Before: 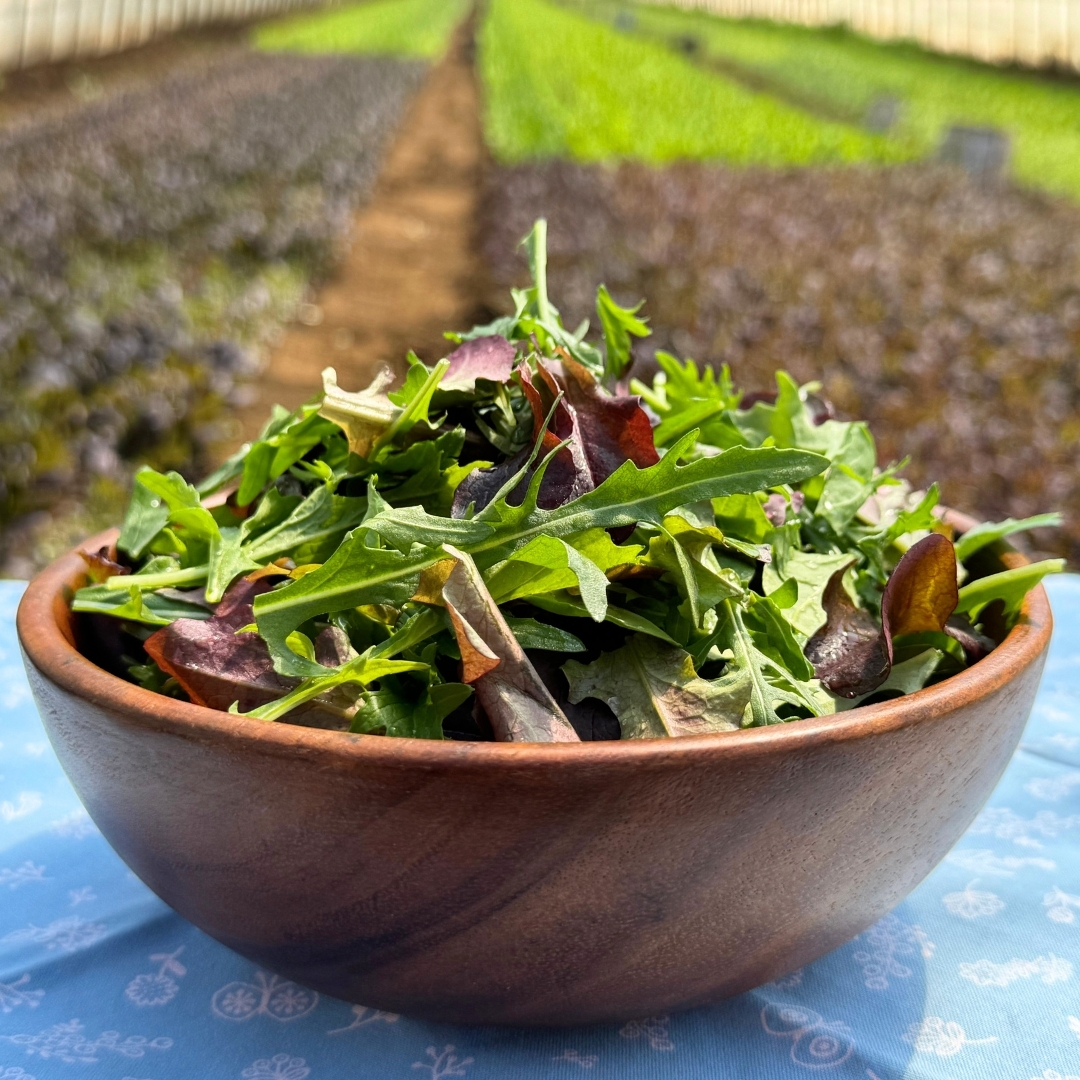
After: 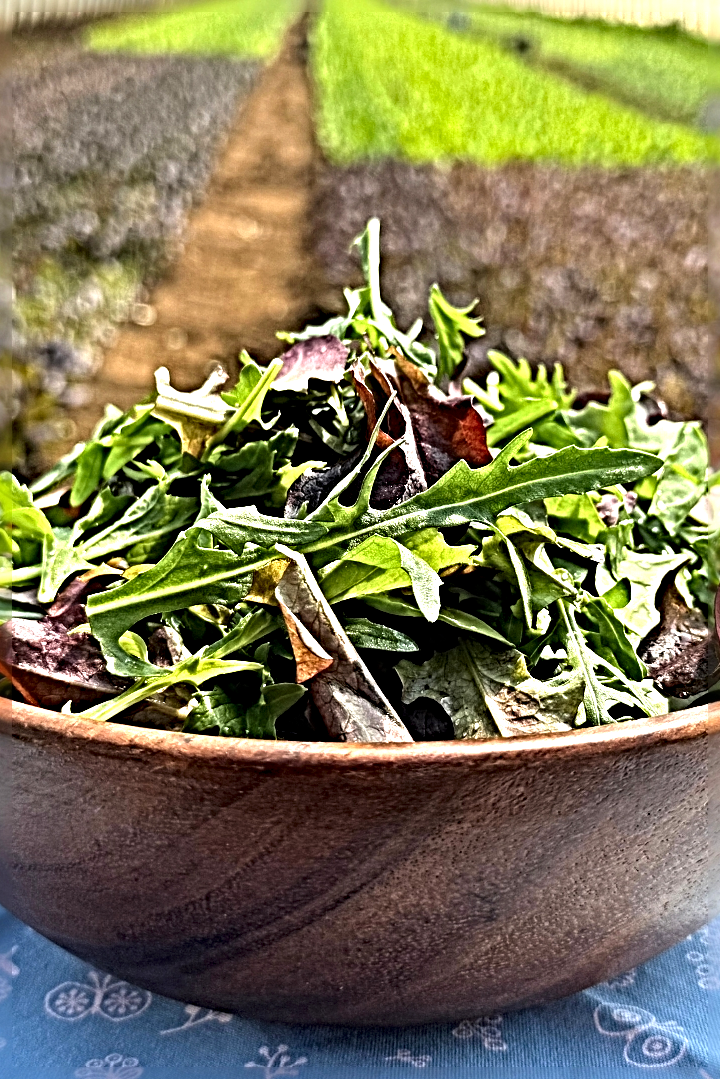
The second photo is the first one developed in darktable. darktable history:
tone equalizer: -8 EV -0.415 EV, -7 EV -0.428 EV, -6 EV -0.357 EV, -5 EV -0.186 EV, -3 EV 0.23 EV, -2 EV 0.33 EV, -1 EV 0.393 EV, +0 EV 0.446 EV
crop and rotate: left 15.566%, right 17.732%
sharpen: radius 6.257, amount 1.803, threshold 0.05
